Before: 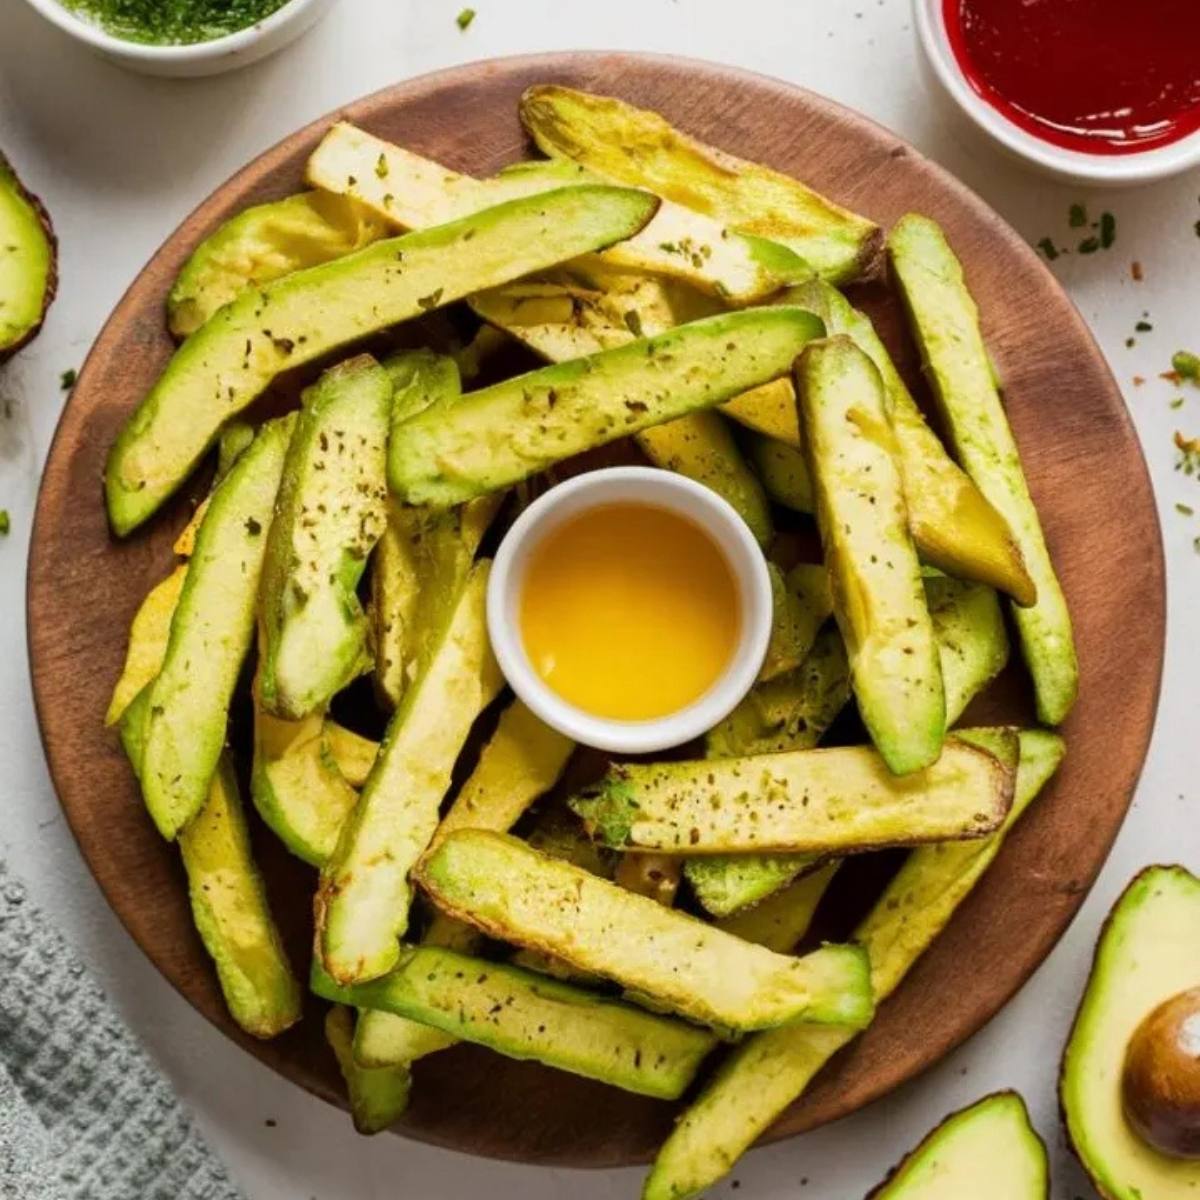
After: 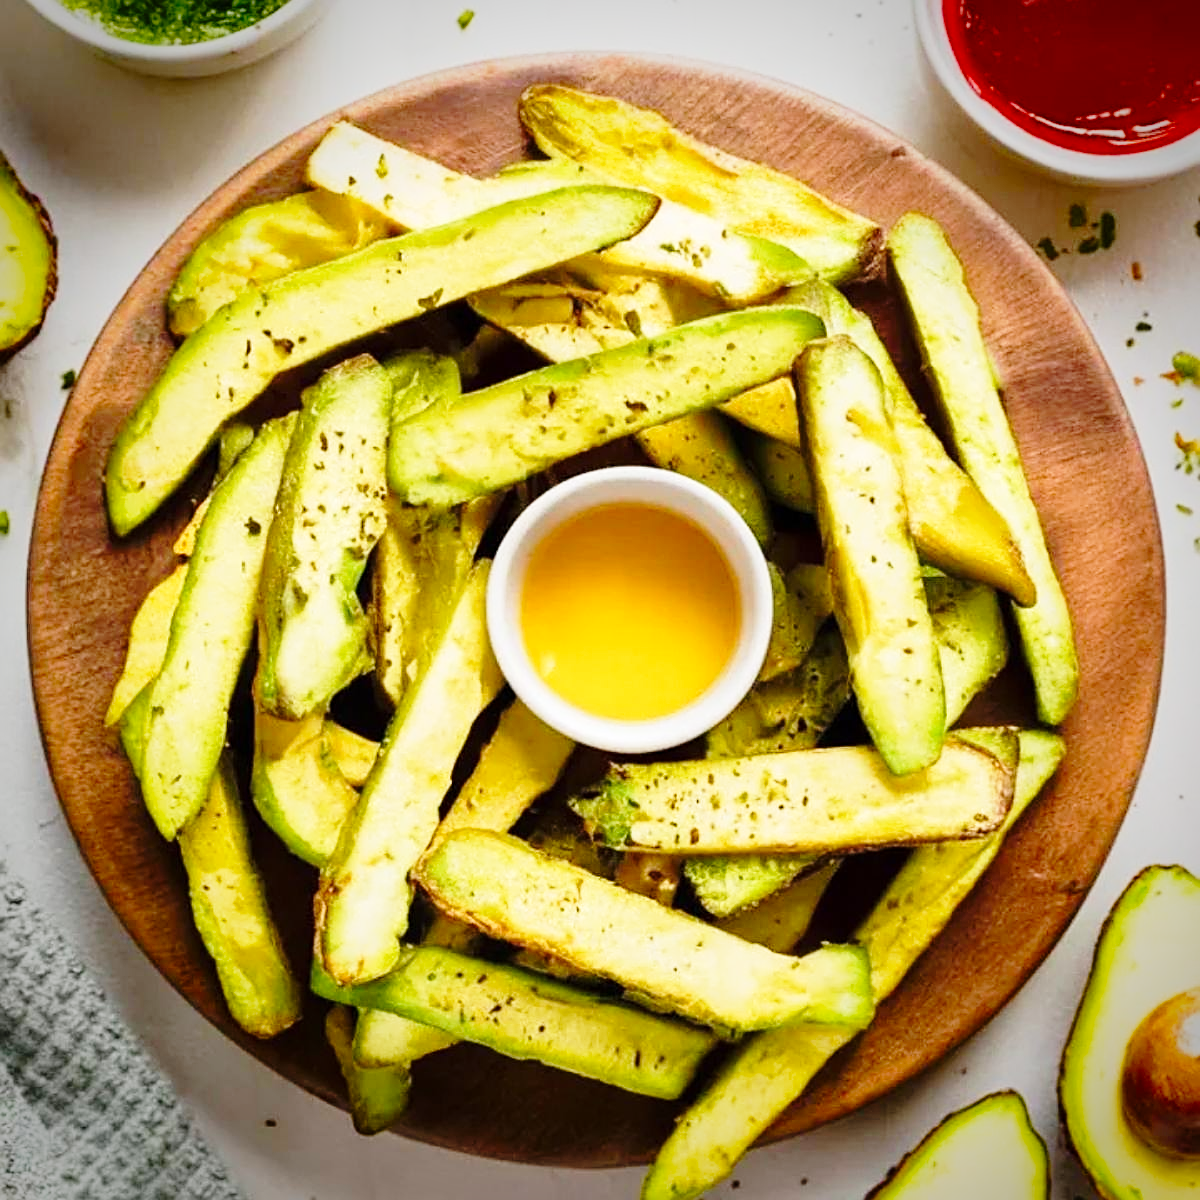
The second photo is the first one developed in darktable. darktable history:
base curve: curves: ch0 [(0, 0) (0.028, 0.03) (0.121, 0.232) (0.46, 0.748) (0.859, 0.968) (1, 1)], preserve colors none
sharpen: on, module defaults
vignetting: fall-off start 71.87%, saturation 0.366
exposure: compensate exposure bias true, compensate highlight preservation false
